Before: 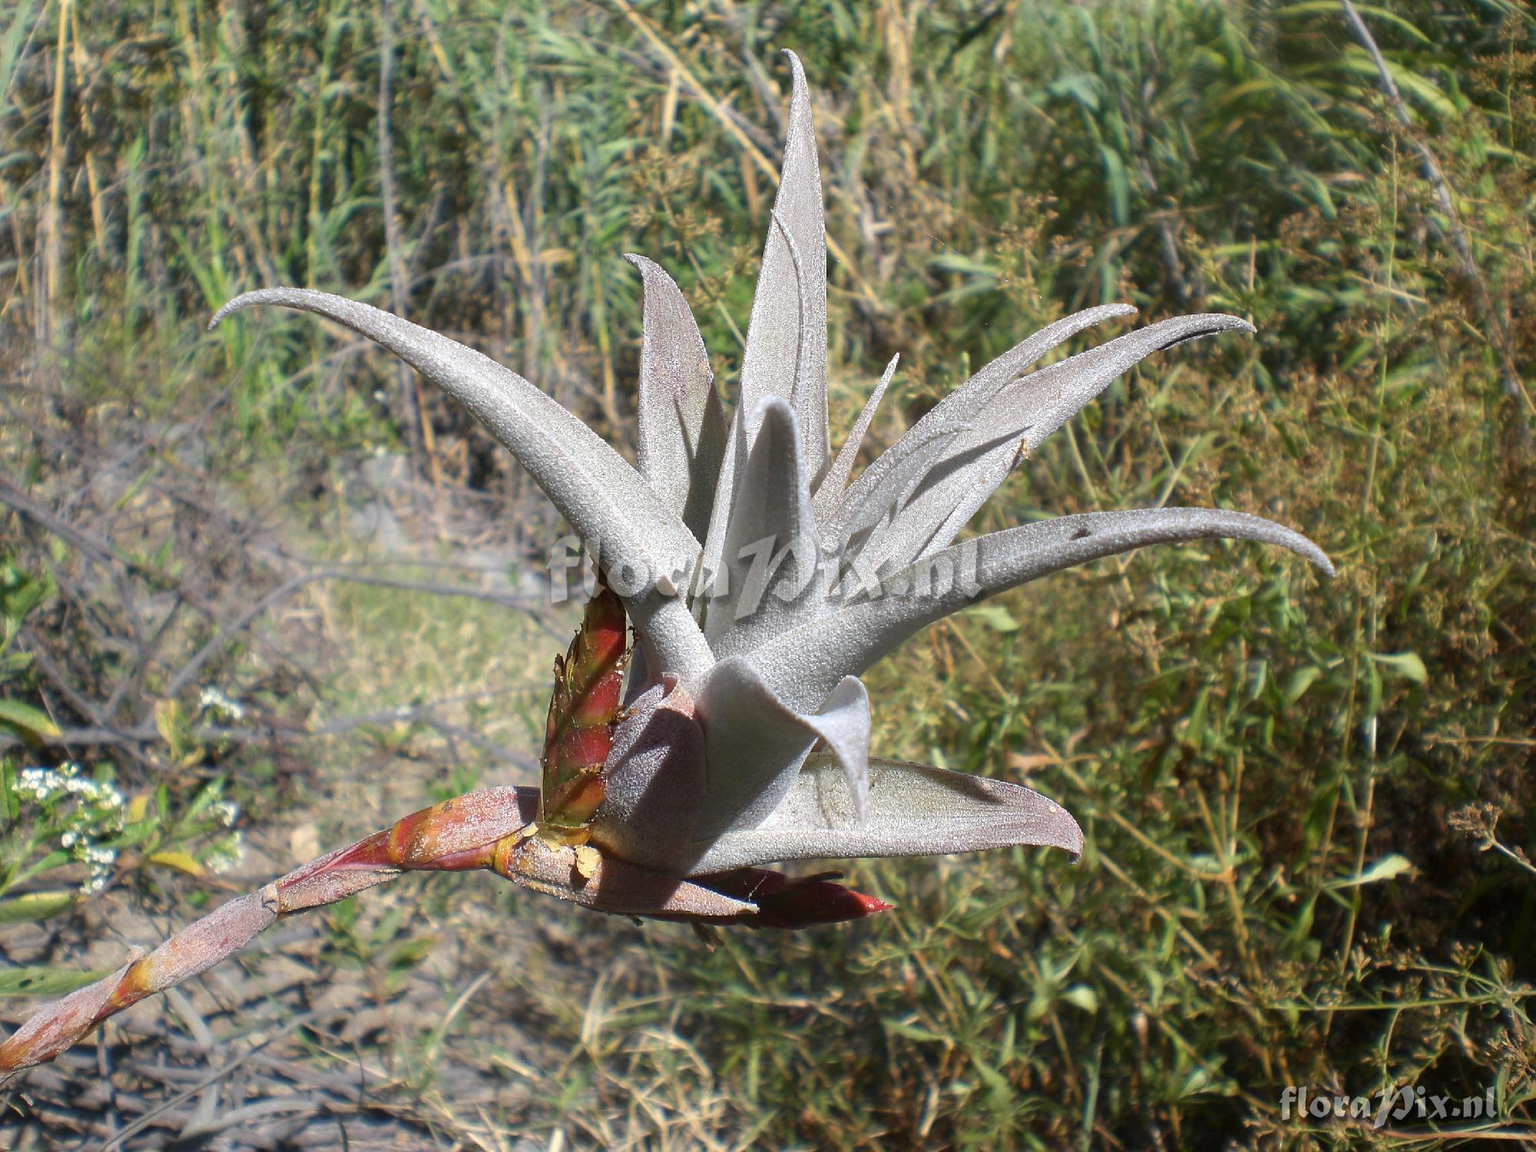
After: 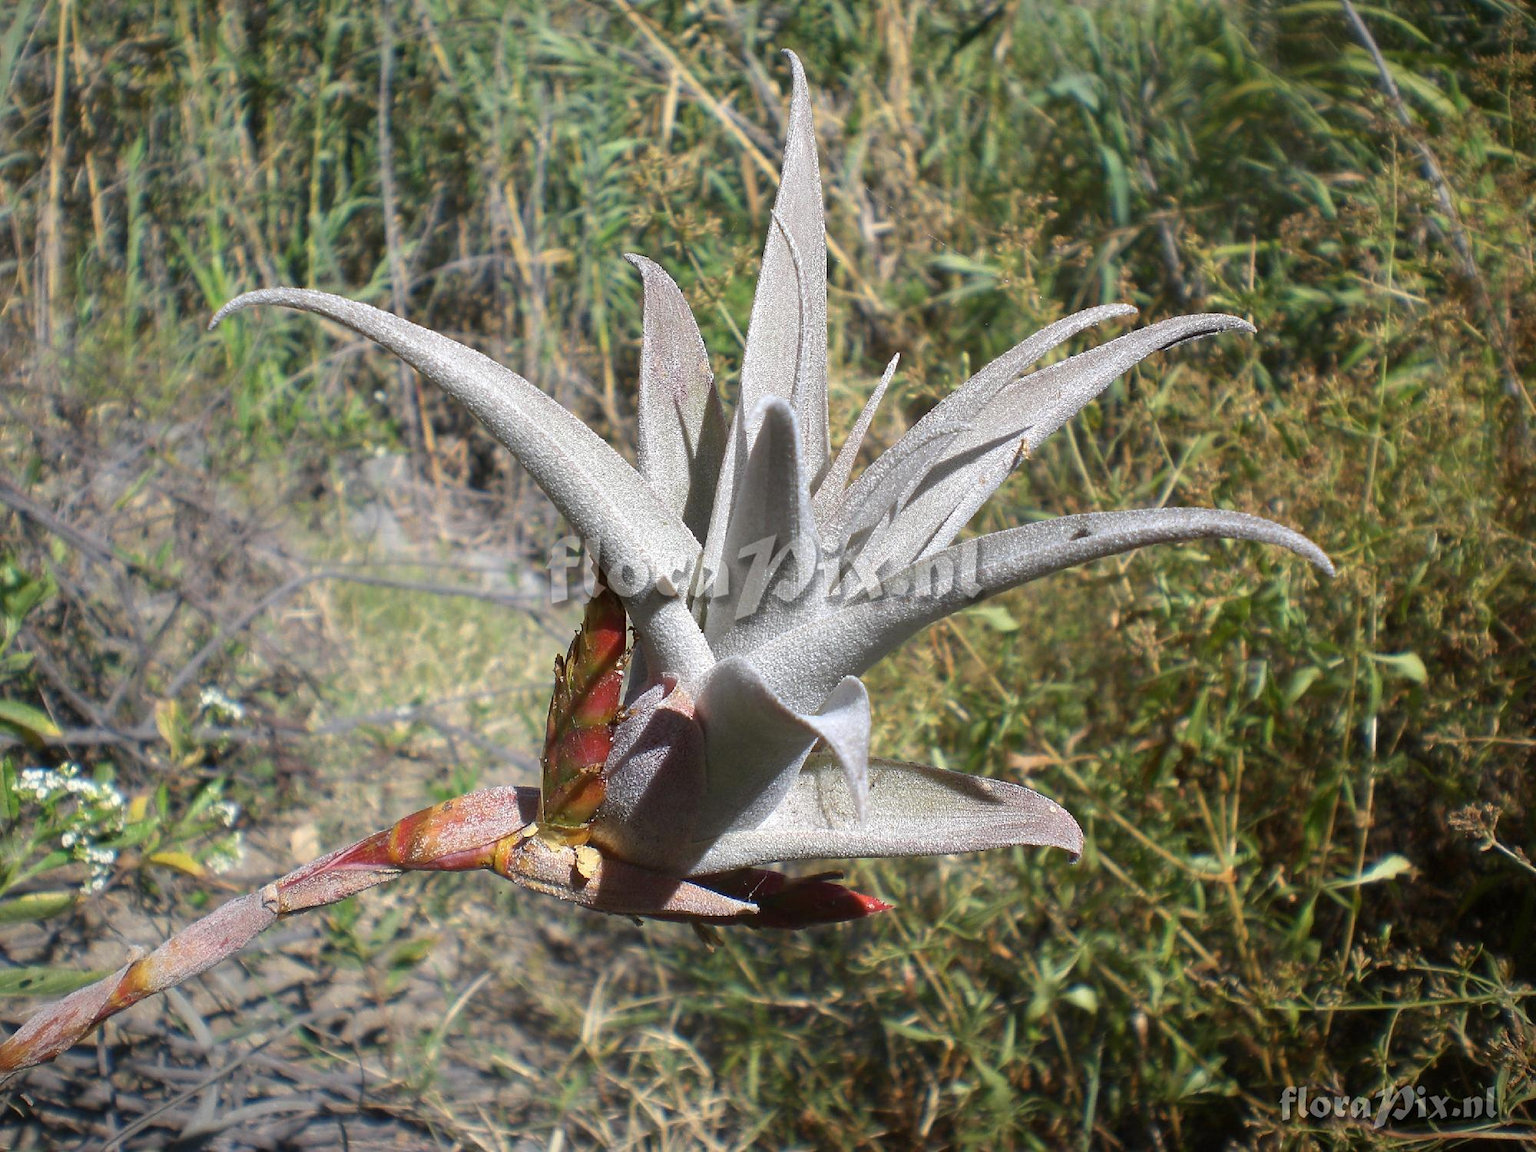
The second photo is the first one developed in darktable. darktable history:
vignetting: fall-off start 97.93%, fall-off radius 99.87%, brightness -0.632, saturation -0.008, width/height ratio 1.425
